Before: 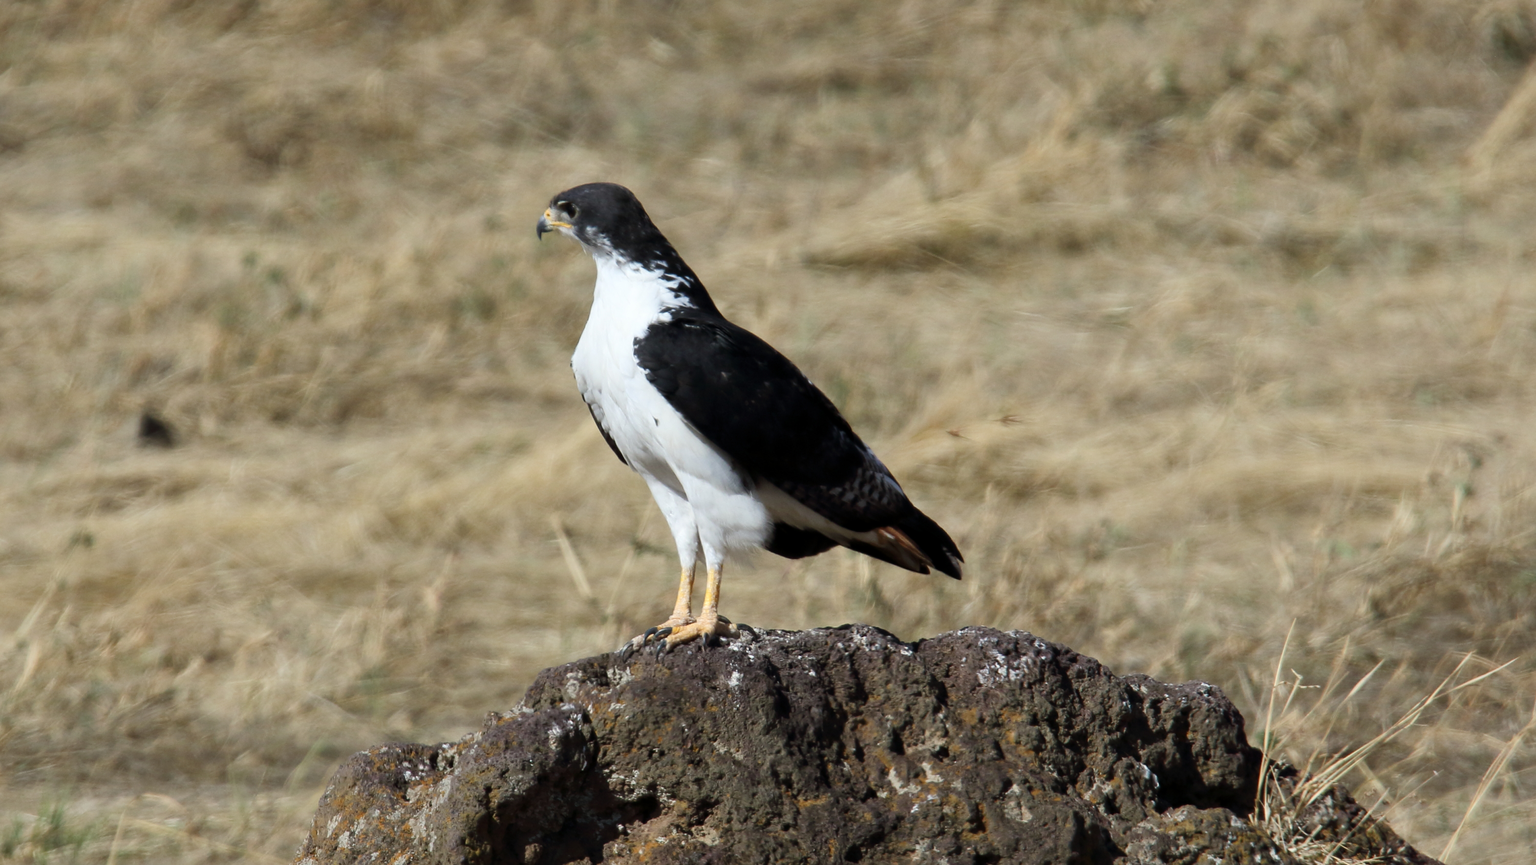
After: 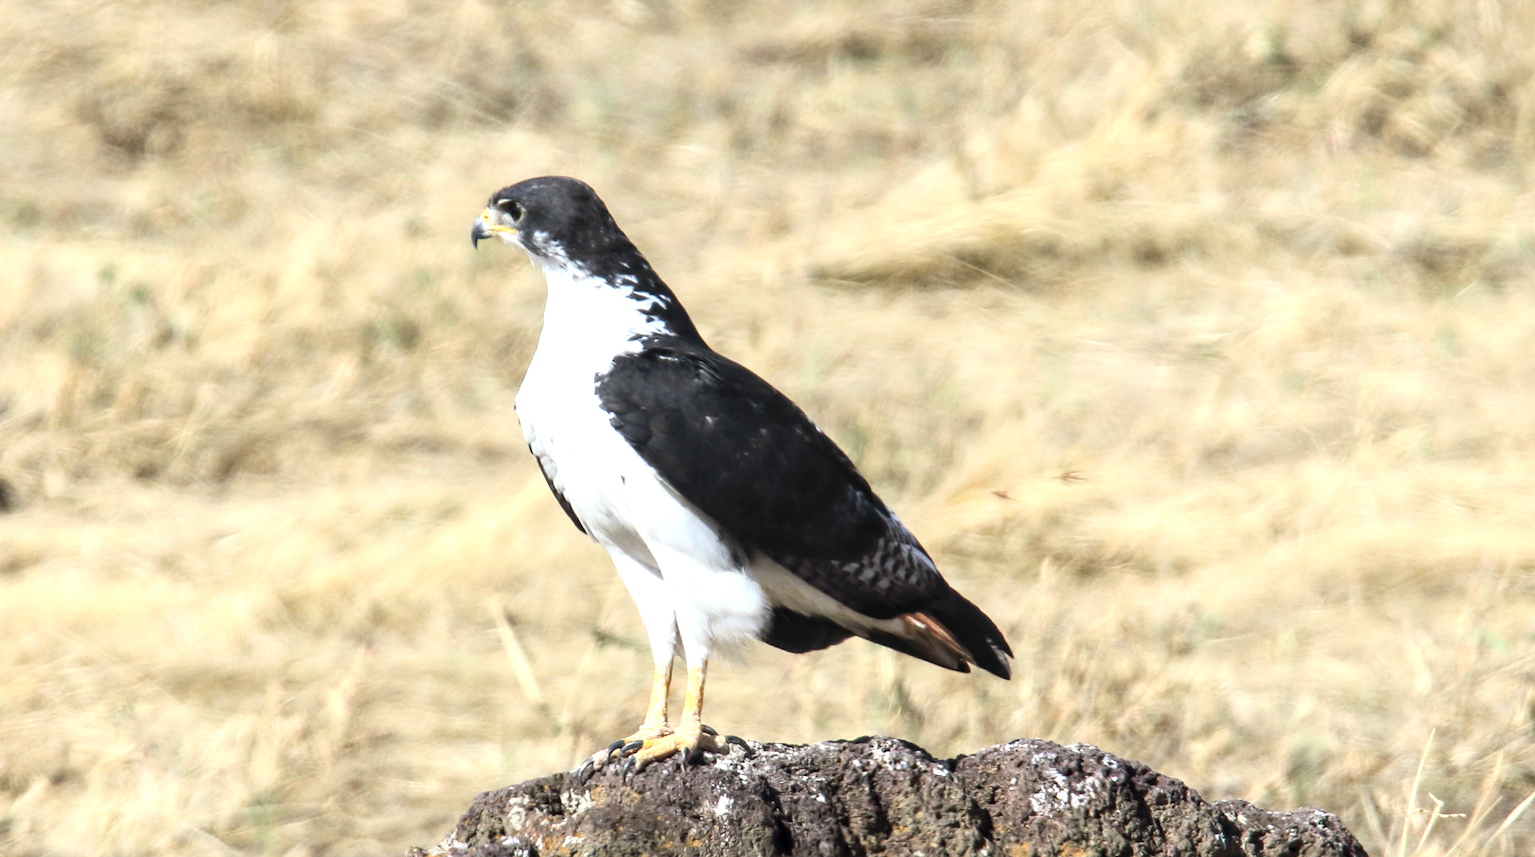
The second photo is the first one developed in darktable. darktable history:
exposure: exposure 0.999 EV, compensate highlight preservation false
color correction: saturation 0.8
local contrast: on, module defaults
crop and rotate: left 10.77%, top 5.1%, right 10.41%, bottom 16.76%
contrast brightness saturation: contrast 0.2, brightness 0.16, saturation 0.22
